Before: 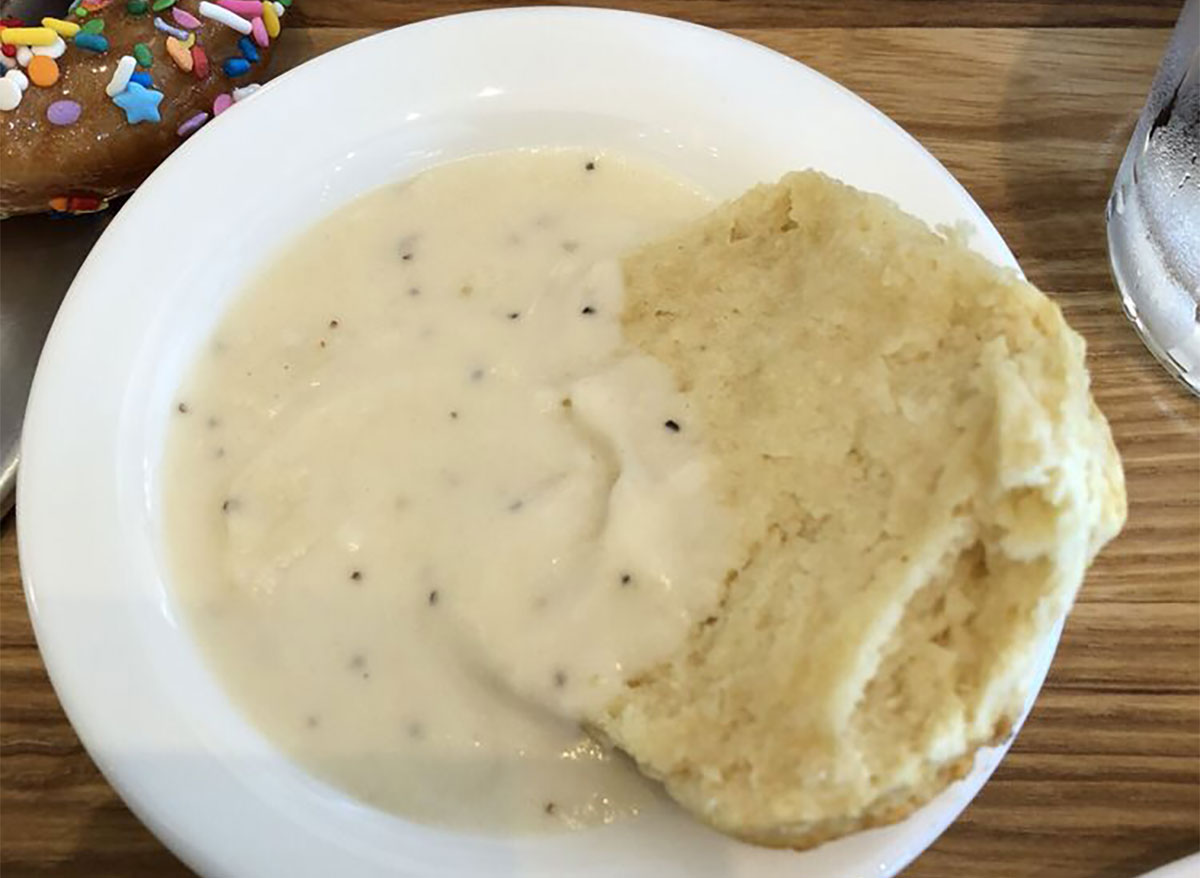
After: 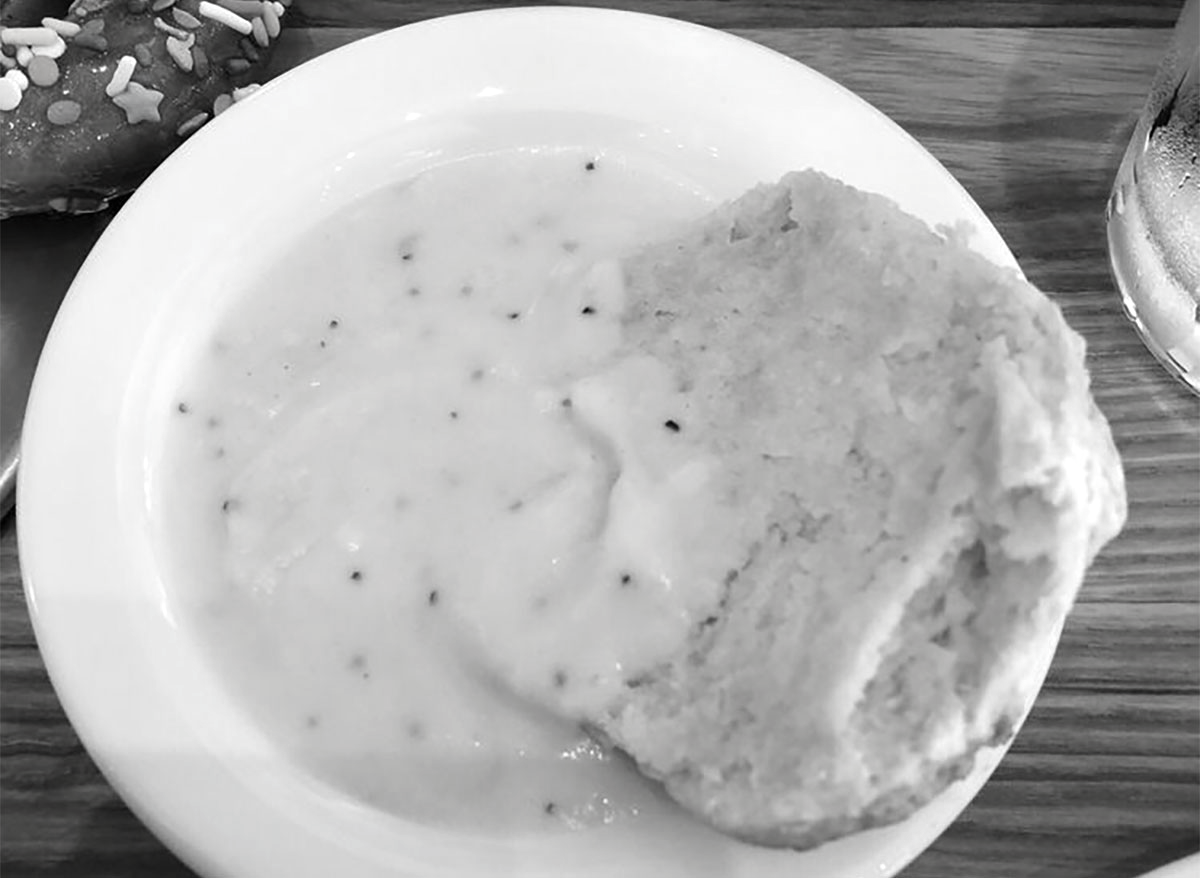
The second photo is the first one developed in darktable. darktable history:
color balance rgb: linear chroma grading › global chroma 0.478%, perceptual saturation grading › global saturation 25.606%, contrast 4.882%
contrast brightness saturation: saturation -0.991
